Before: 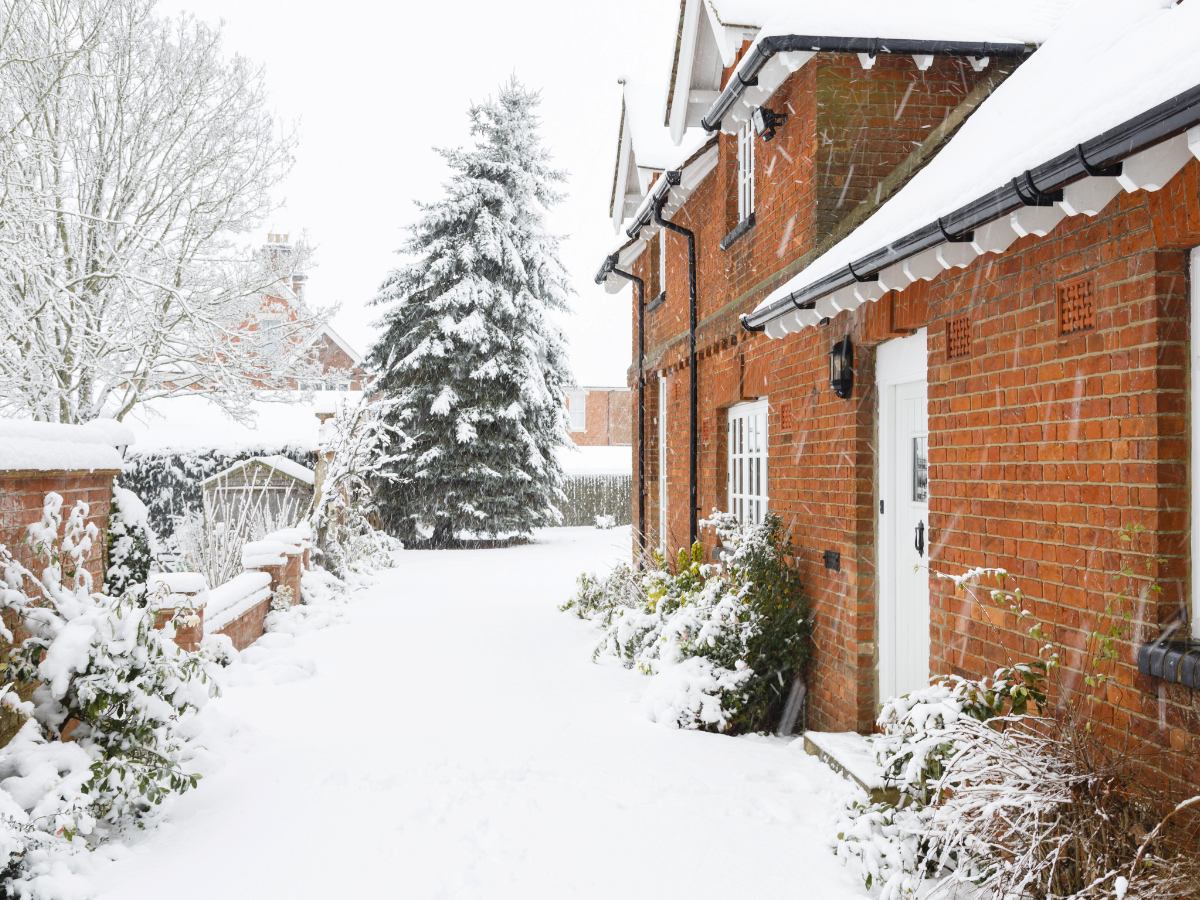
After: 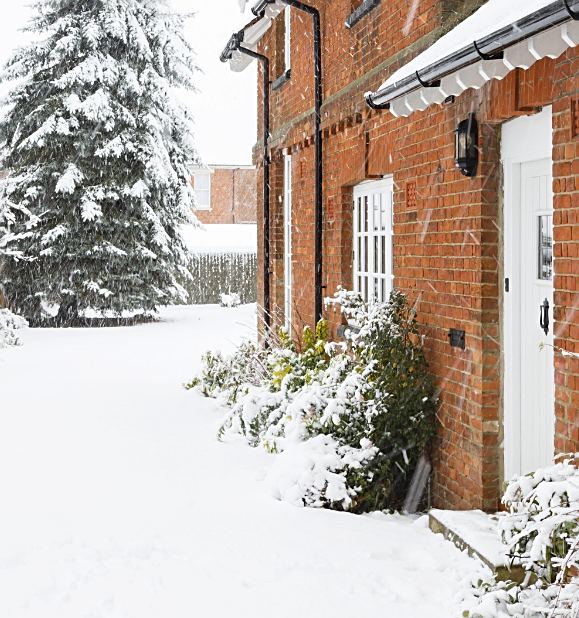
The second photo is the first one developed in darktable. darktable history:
crop: left 31.308%, top 24.678%, right 20.402%, bottom 6.577%
sharpen: on, module defaults
